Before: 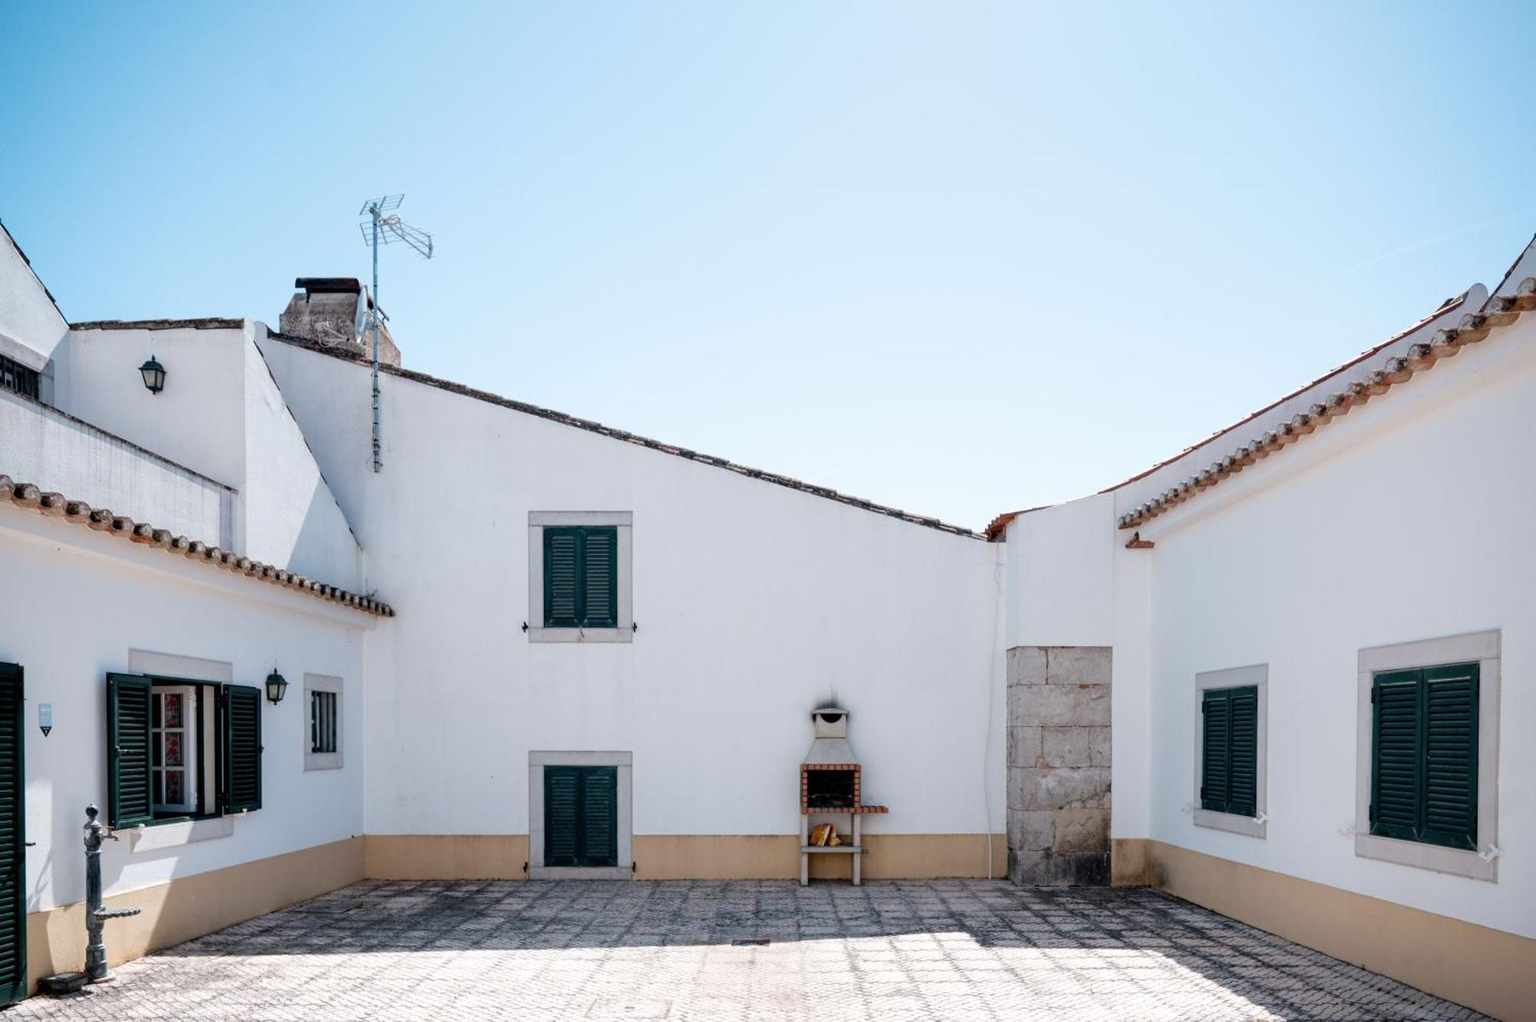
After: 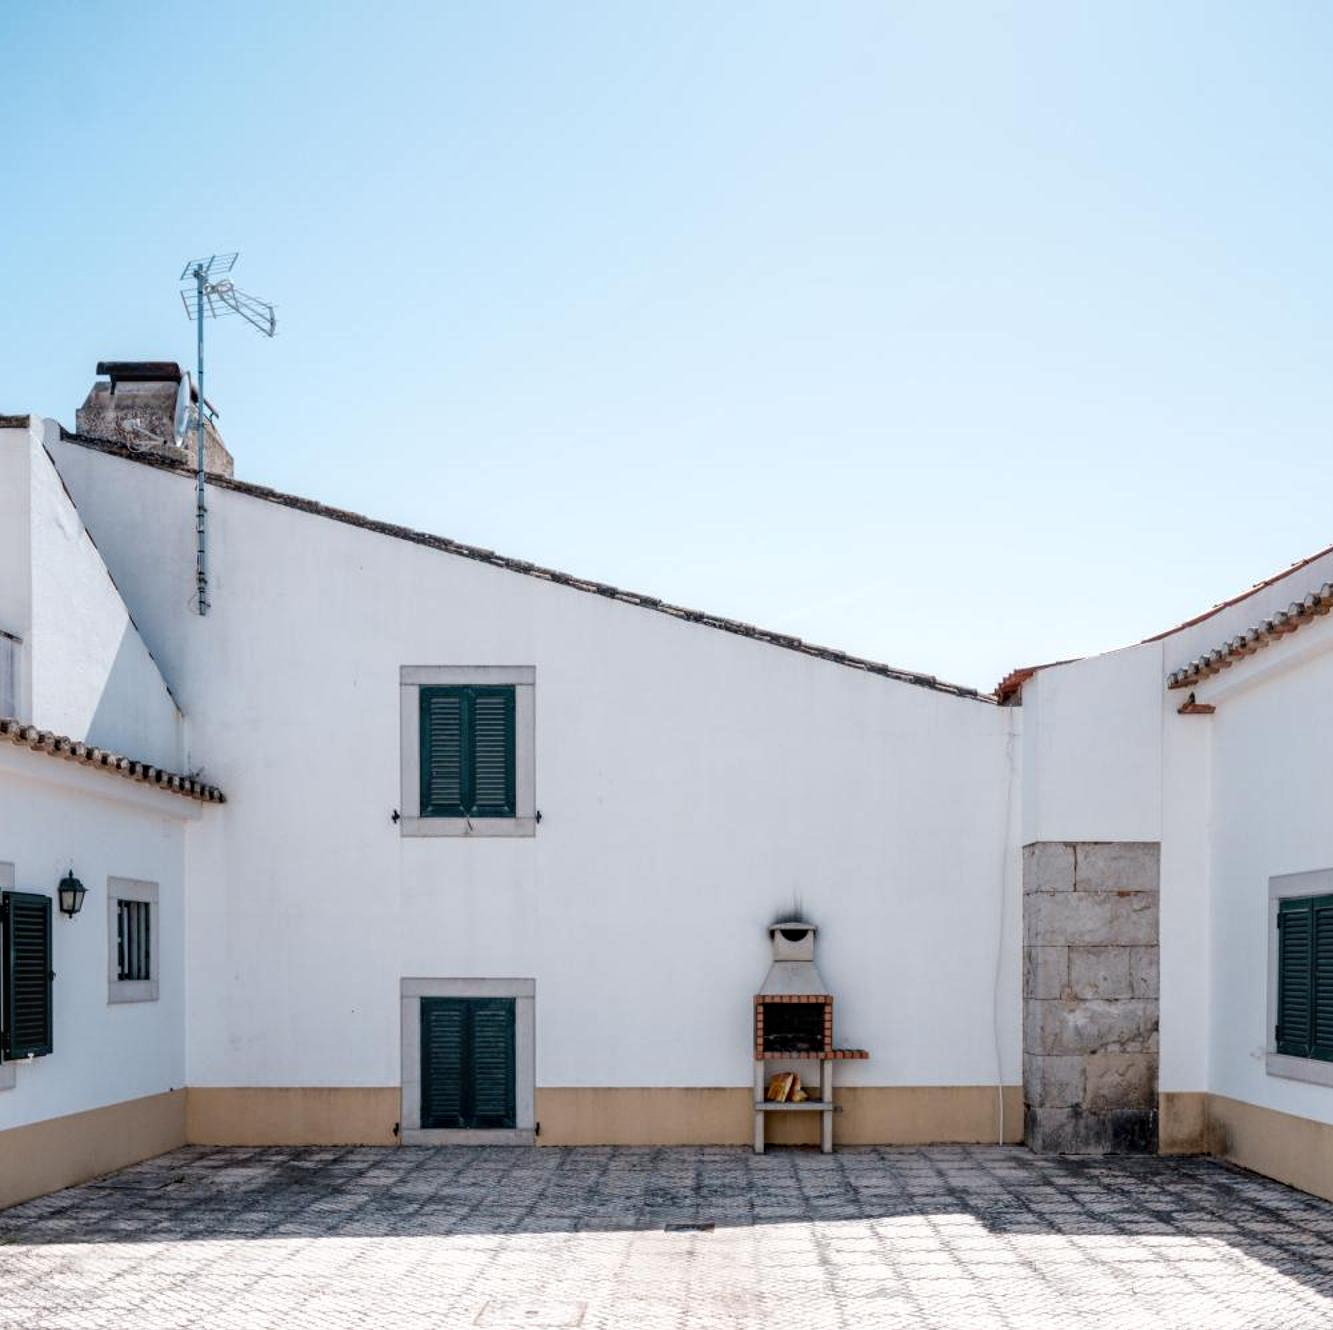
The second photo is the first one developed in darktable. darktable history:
local contrast: on, module defaults
bloom: size 3%, threshold 100%, strength 0%
crop and rotate: left 14.436%, right 18.898%
